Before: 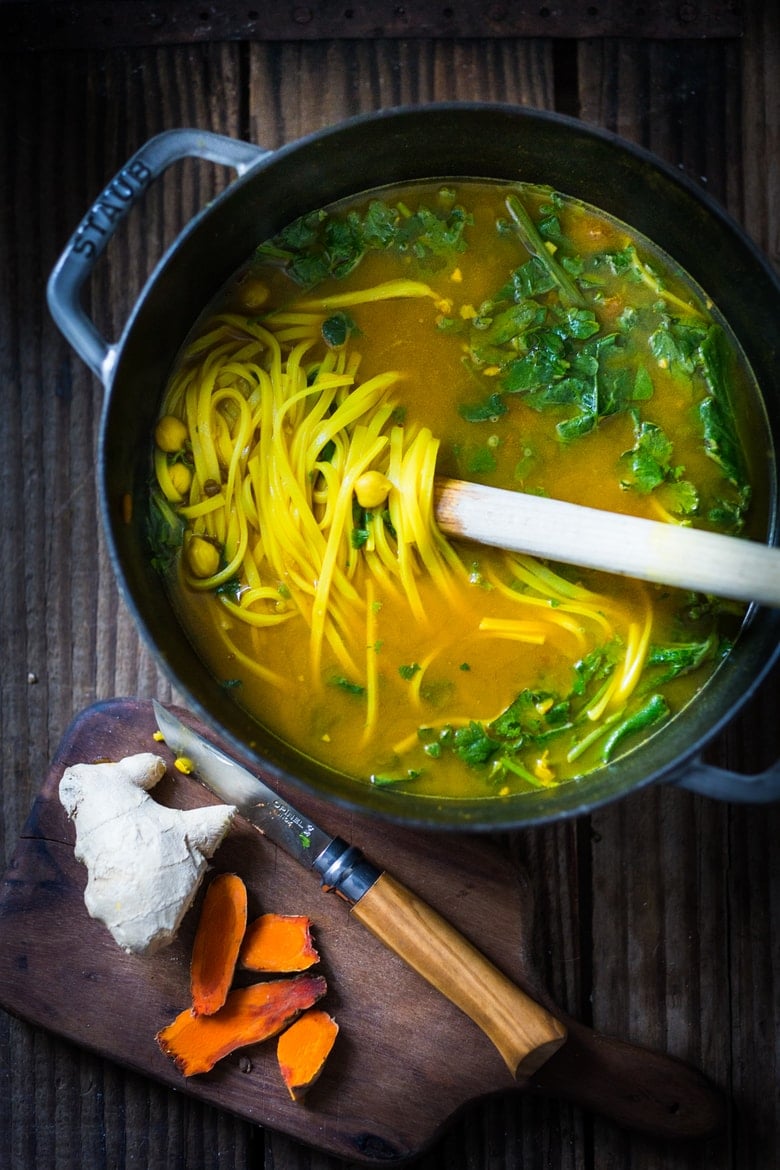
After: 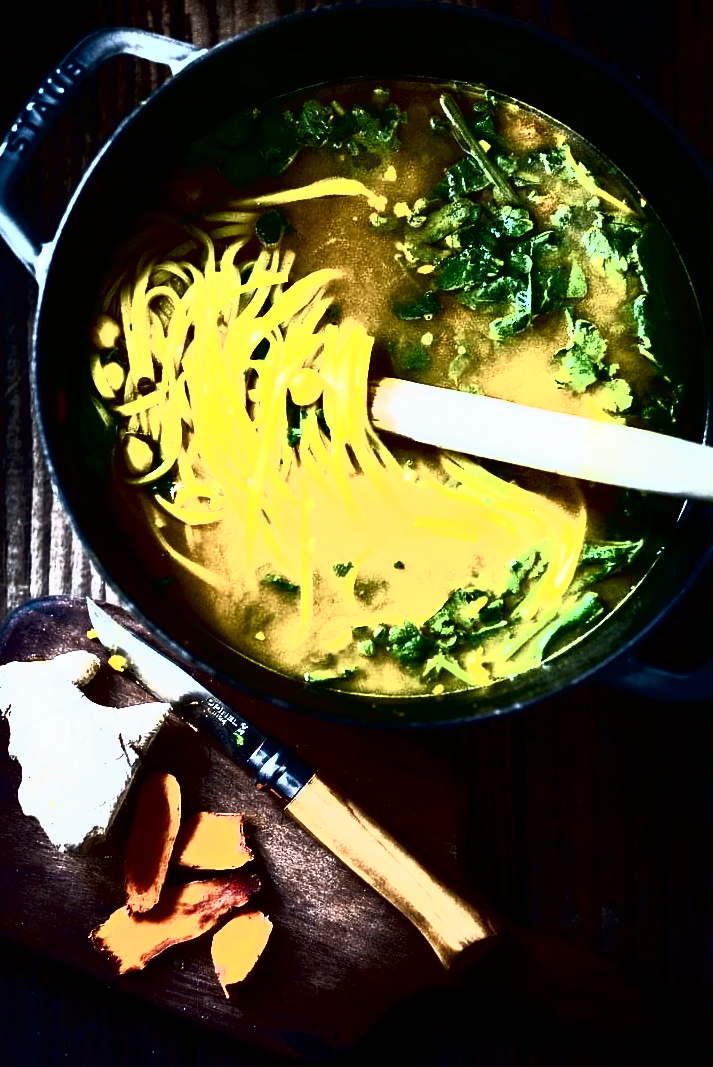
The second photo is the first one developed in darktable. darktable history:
tone curve: curves: ch0 [(0, 0) (0.003, 0.001) (0.011, 0.003) (0.025, 0.003) (0.044, 0.003) (0.069, 0.003) (0.1, 0.006) (0.136, 0.007) (0.177, 0.009) (0.224, 0.007) (0.277, 0.026) (0.335, 0.126) (0.399, 0.254) (0.468, 0.493) (0.543, 0.892) (0.623, 0.984) (0.709, 0.979) (0.801, 0.979) (0.898, 0.982) (1, 1)], color space Lab, independent channels, preserve colors none
crop and rotate: left 8.52%, top 8.765%
